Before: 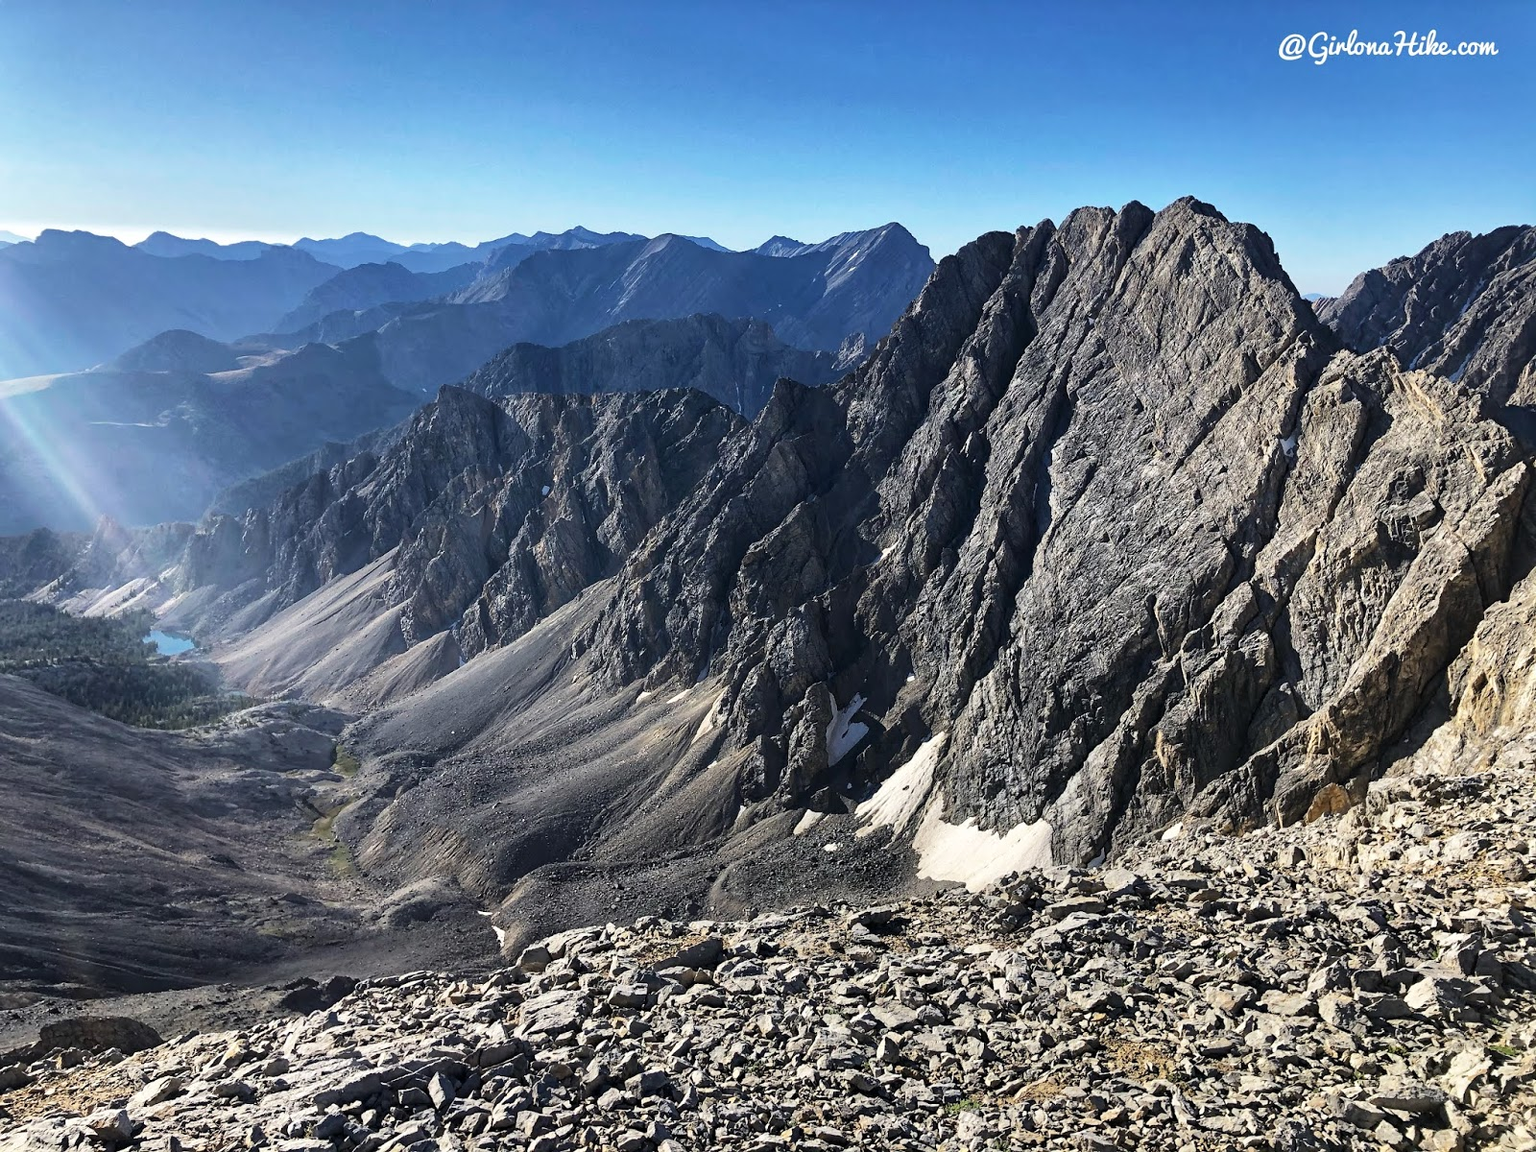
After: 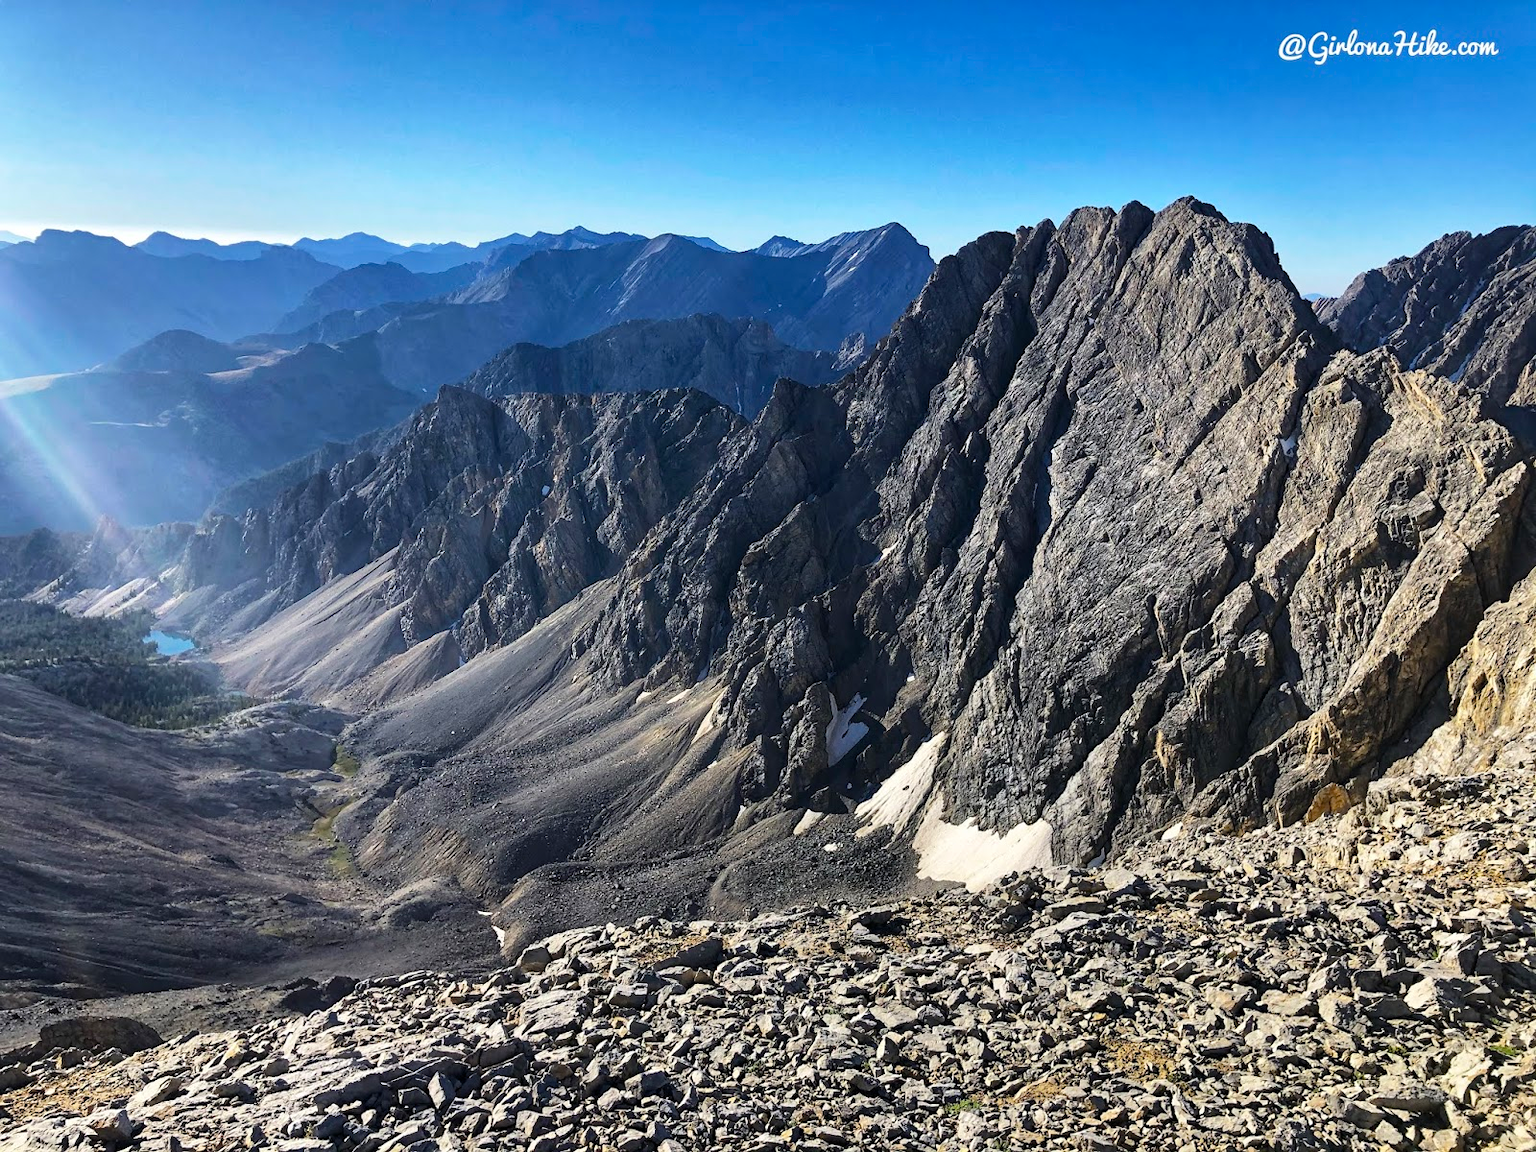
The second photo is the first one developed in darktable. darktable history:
color balance rgb: perceptual saturation grading › global saturation 31.156%
